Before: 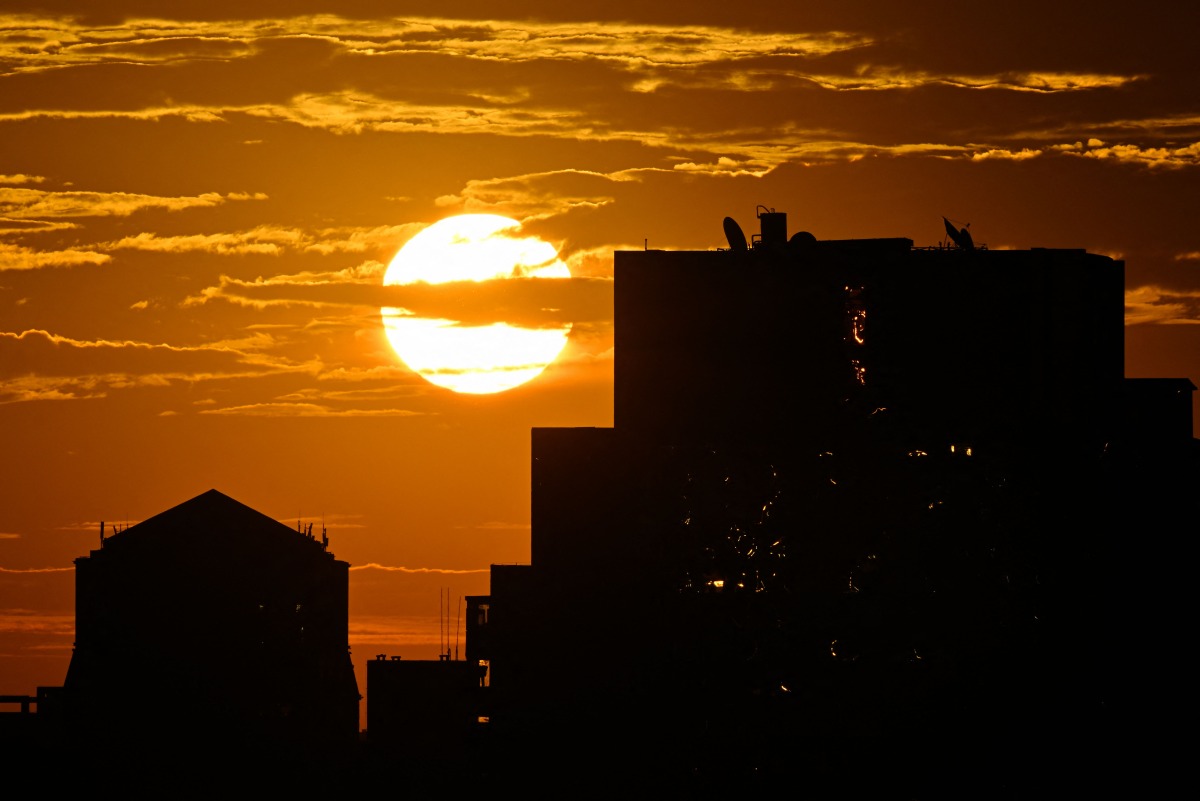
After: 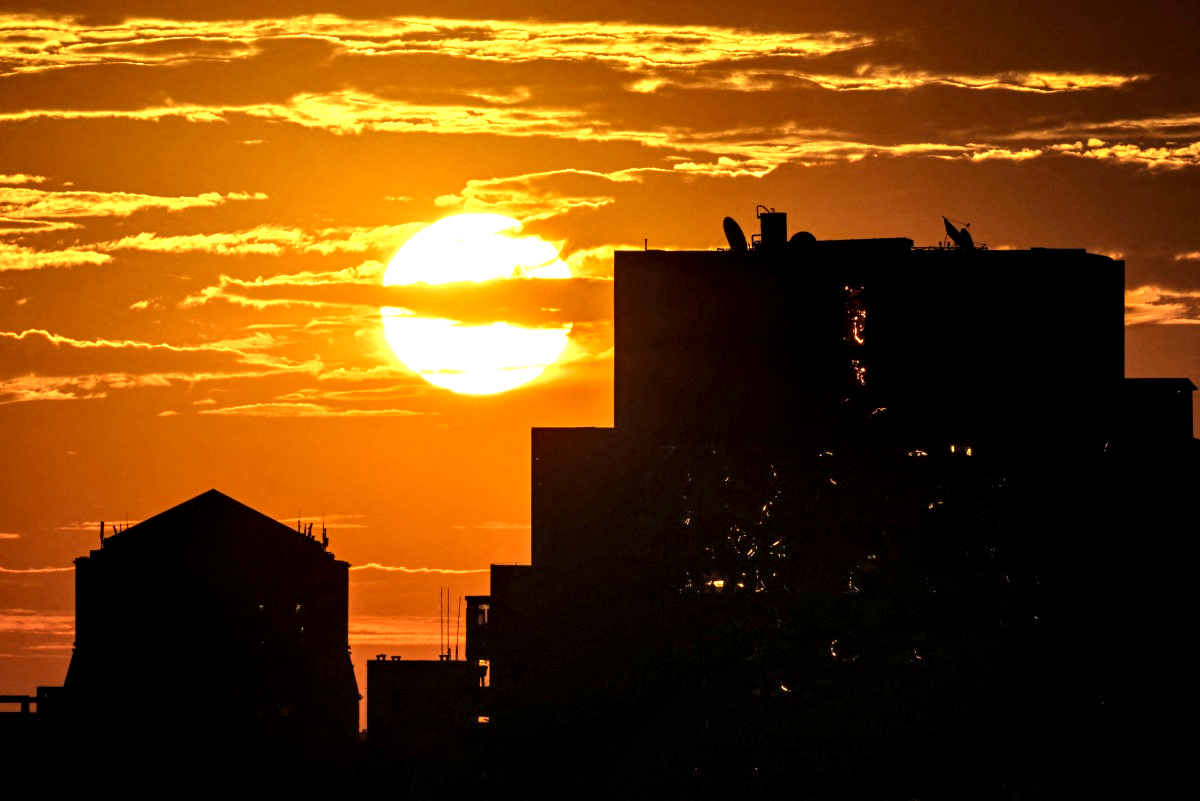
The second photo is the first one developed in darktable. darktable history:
local contrast: highlights 21%, shadows 70%, detail 170%
exposure: exposure 1 EV, compensate highlight preservation false
